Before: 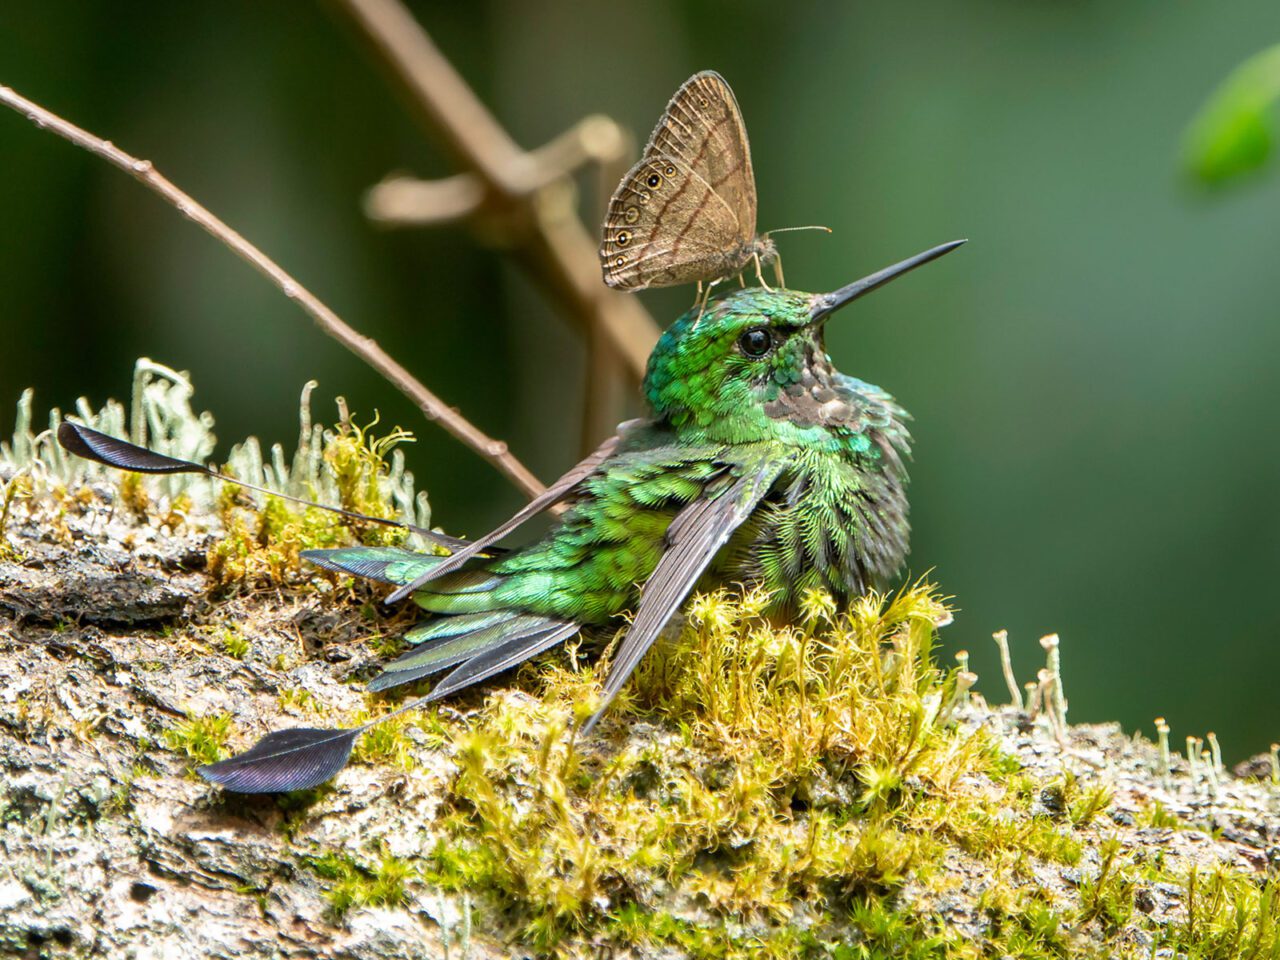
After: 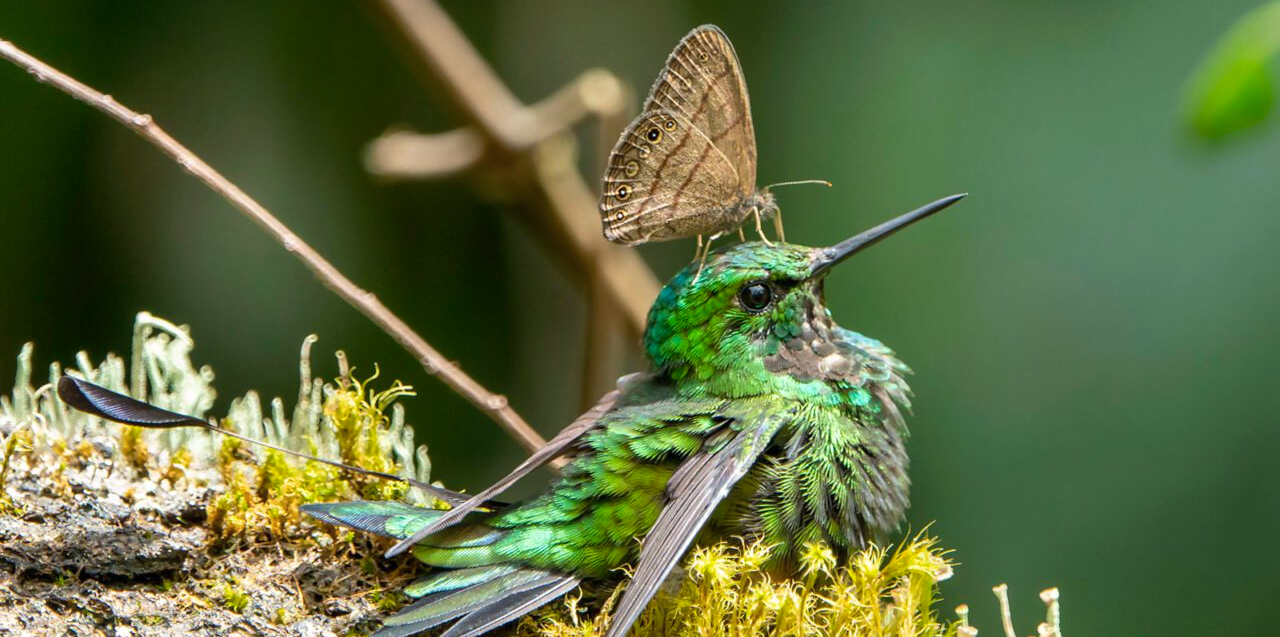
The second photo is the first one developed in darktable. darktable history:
color zones: curves: ch0 [(0, 0.5) (0.143, 0.52) (0.286, 0.5) (0.429, 0.5) (0.571, 0.5) (0.714, 0.5) (0.857, 0.5) (1, 0.5)]; ch1 [(0, 0.489) (0.155, 0.45) (0.286, 0.466) (0.429, 0.5) (0.571, 0.5) (0.714, 0.5) (0.857, 0.5) (1, 0.489)]
crop and rotate: top 4.803%, bottom 28.774%
color balance rgb: perceptual saturation grading › global saturation 13.405%
tone equalizer: on, module defaults
